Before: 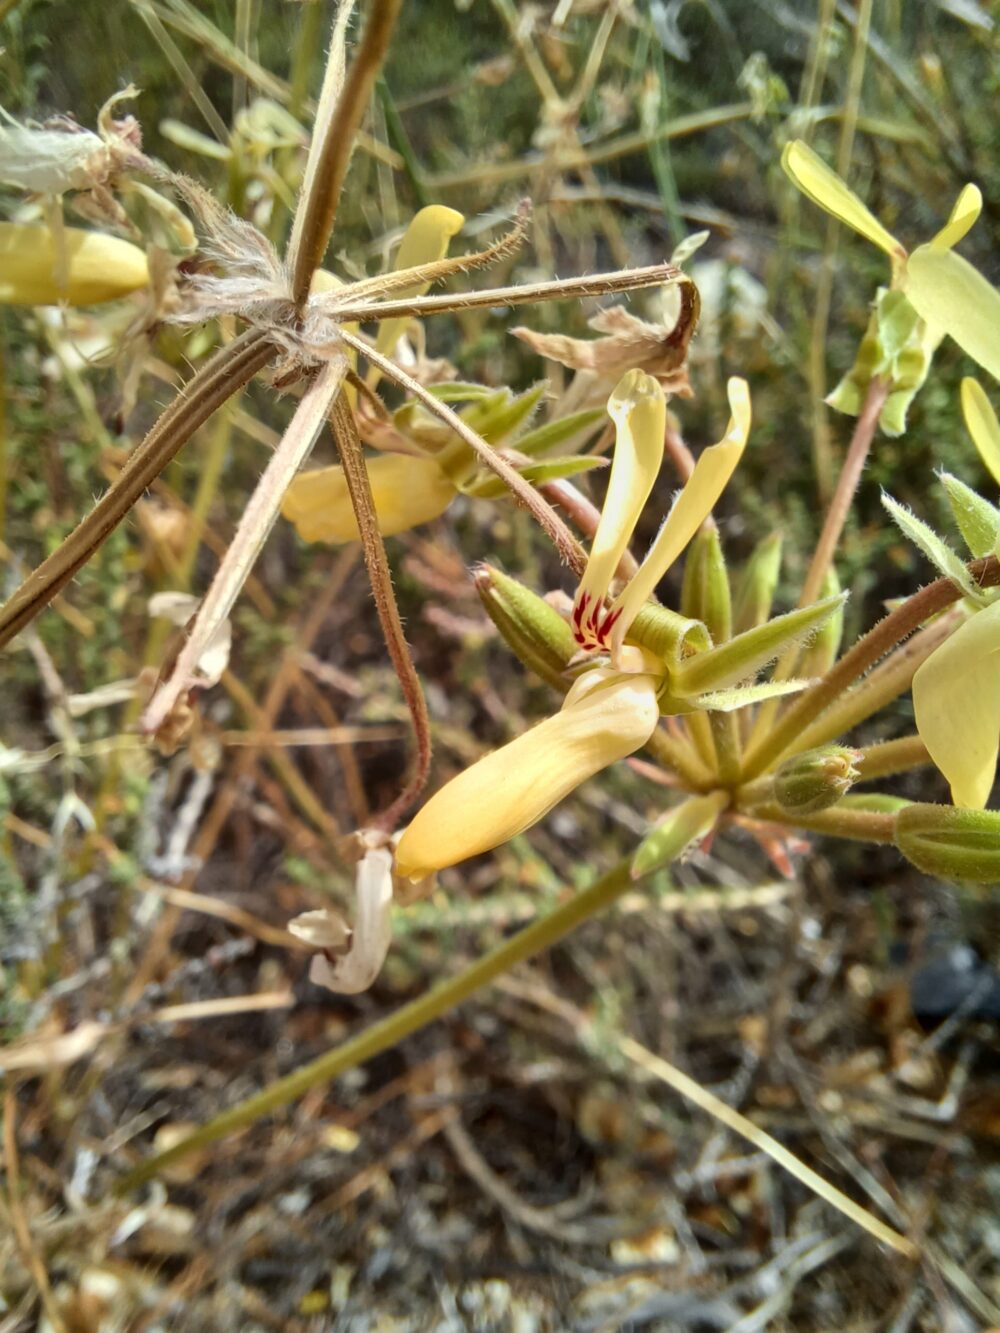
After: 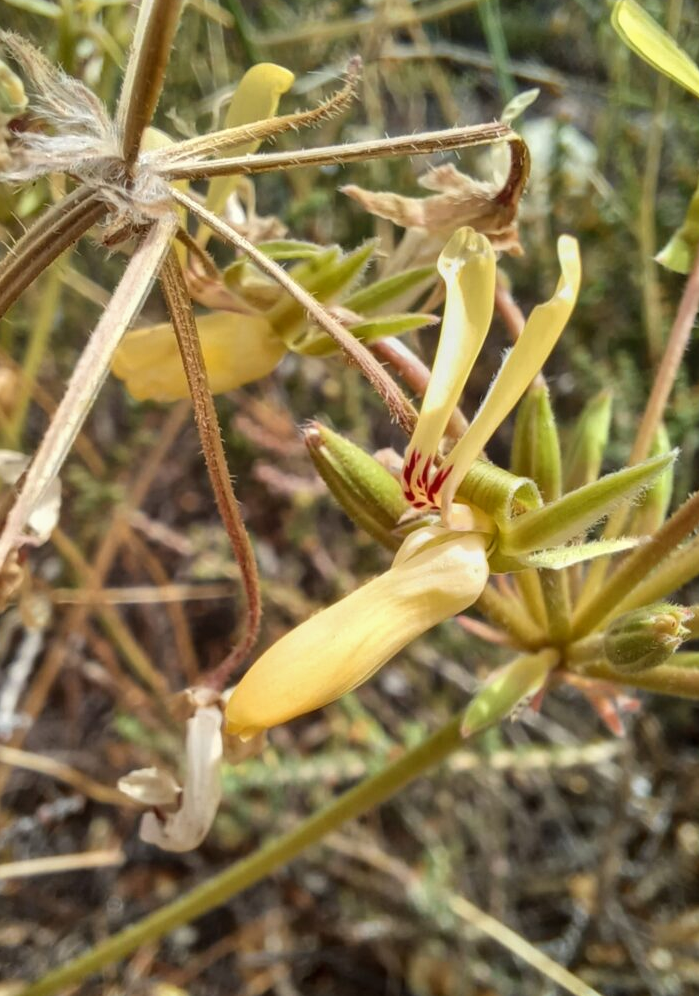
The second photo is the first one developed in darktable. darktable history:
crop and rotate: left 17.046%, top 10.659%, right 12.989%, bottom 14.553%
local contrast: detail 110%
